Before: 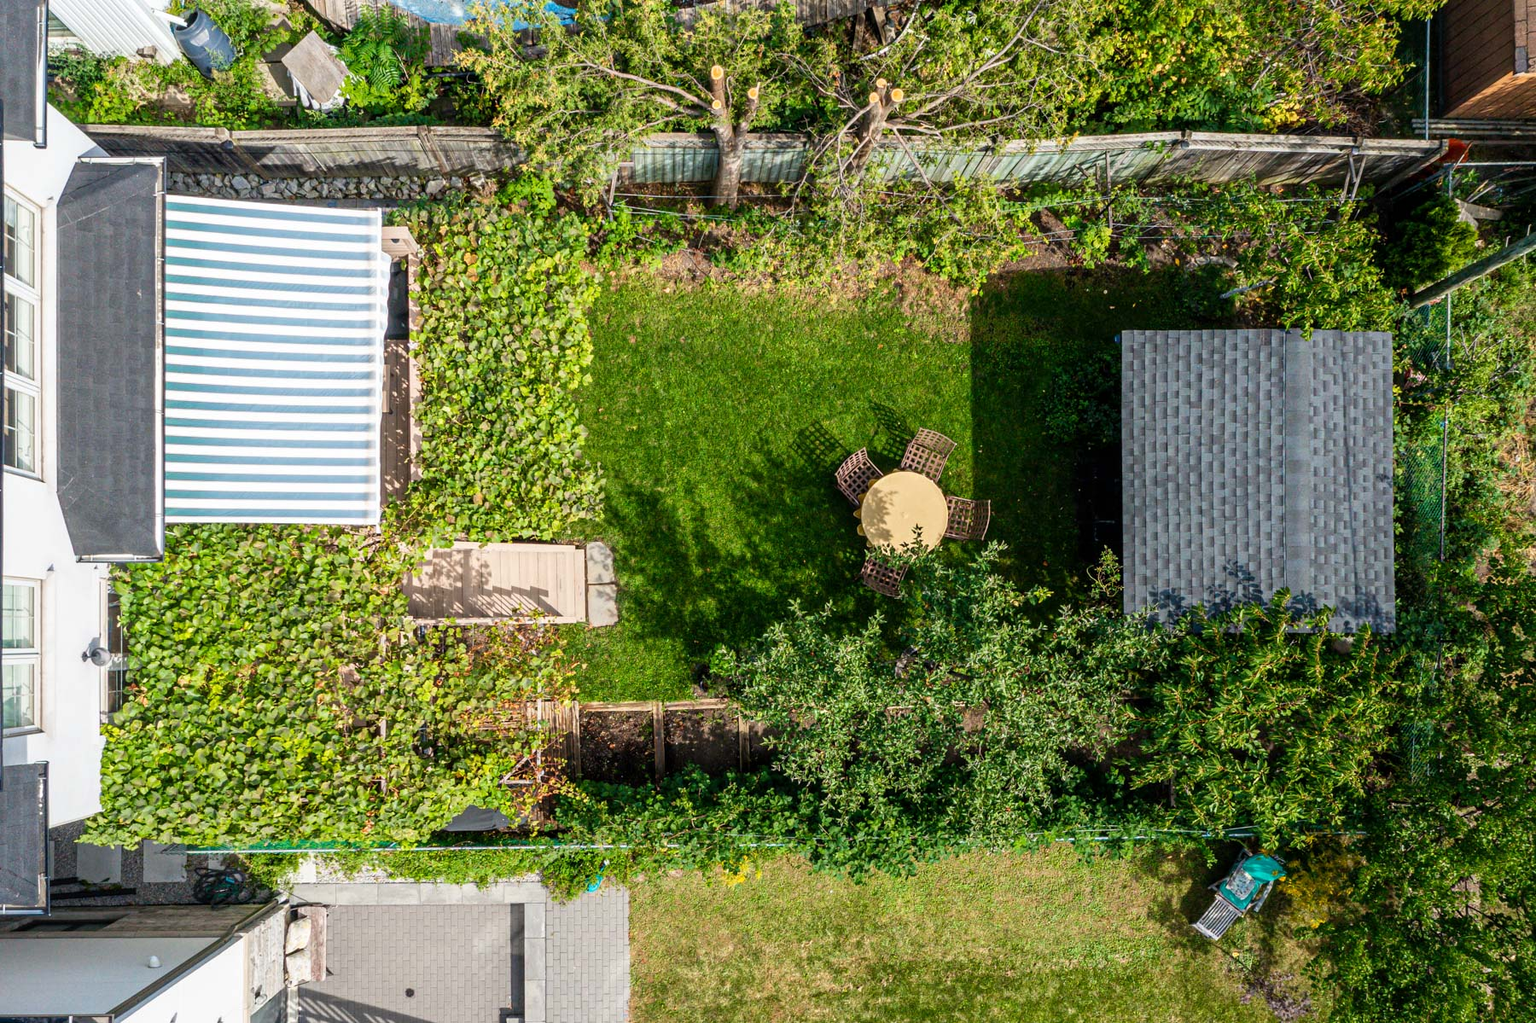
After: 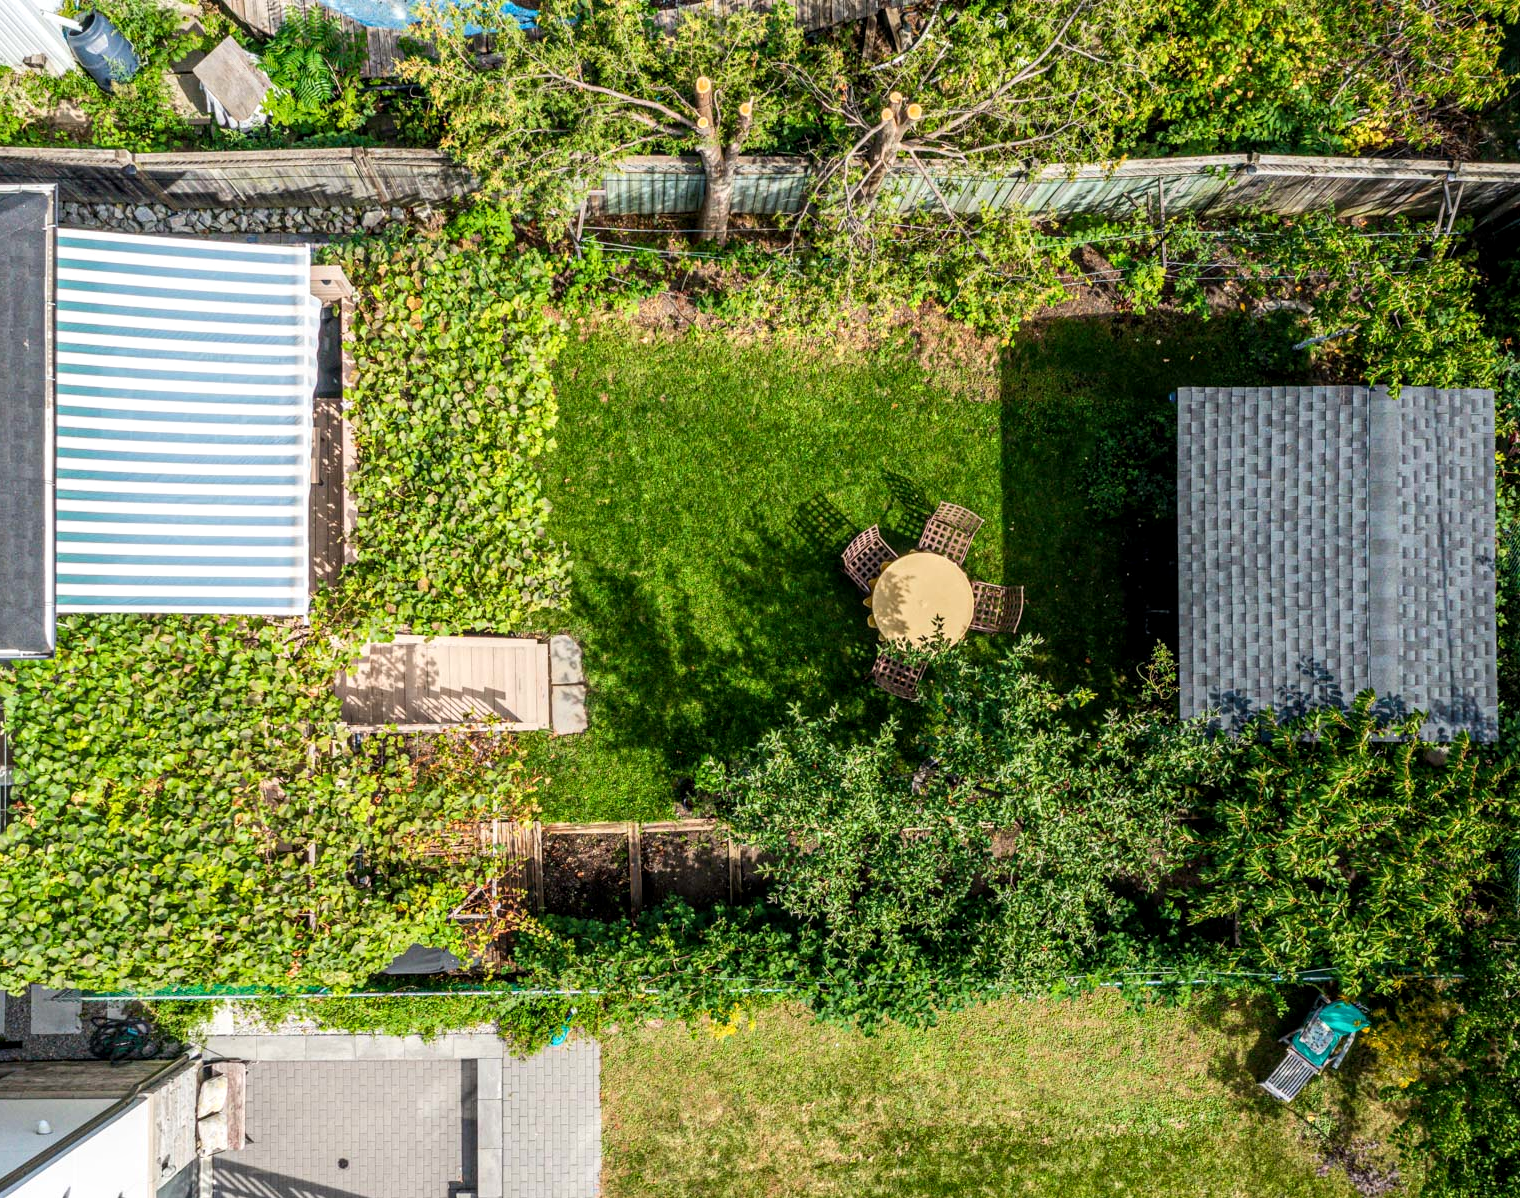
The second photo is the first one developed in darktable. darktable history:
local contrast: on, module defaults
crop: left 7.65%, right 7.862%
tone curve: curves: ch0 [(0, 0) (0.251, 0.254) (0.689, 0.733) (1, 1)], color space Lab, linked channels, preserve colors none
